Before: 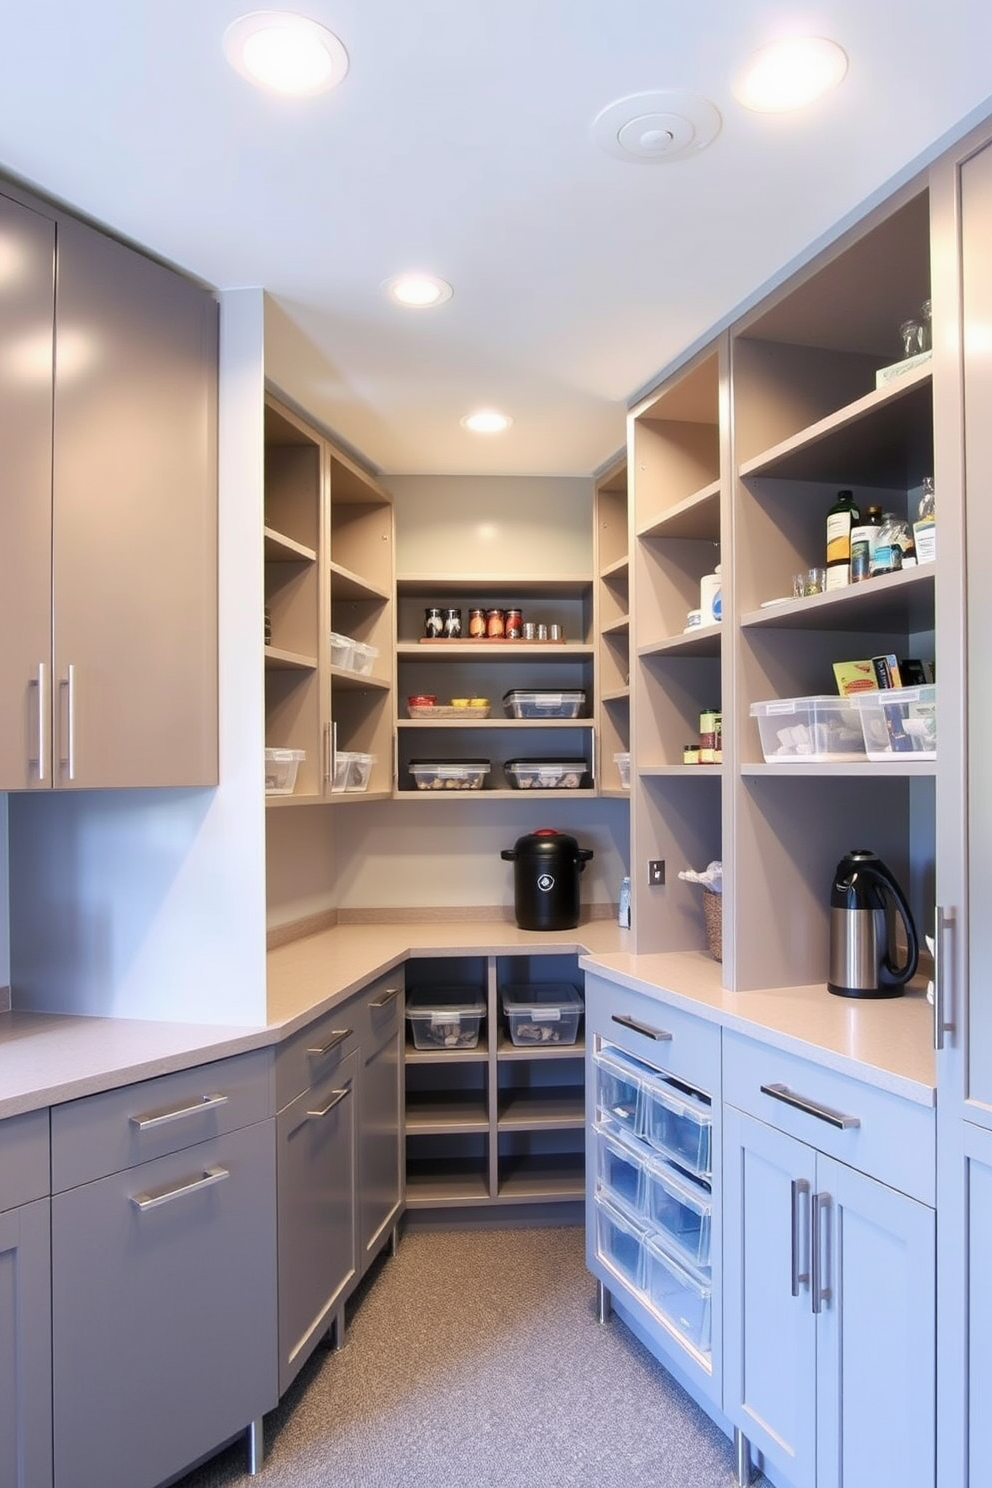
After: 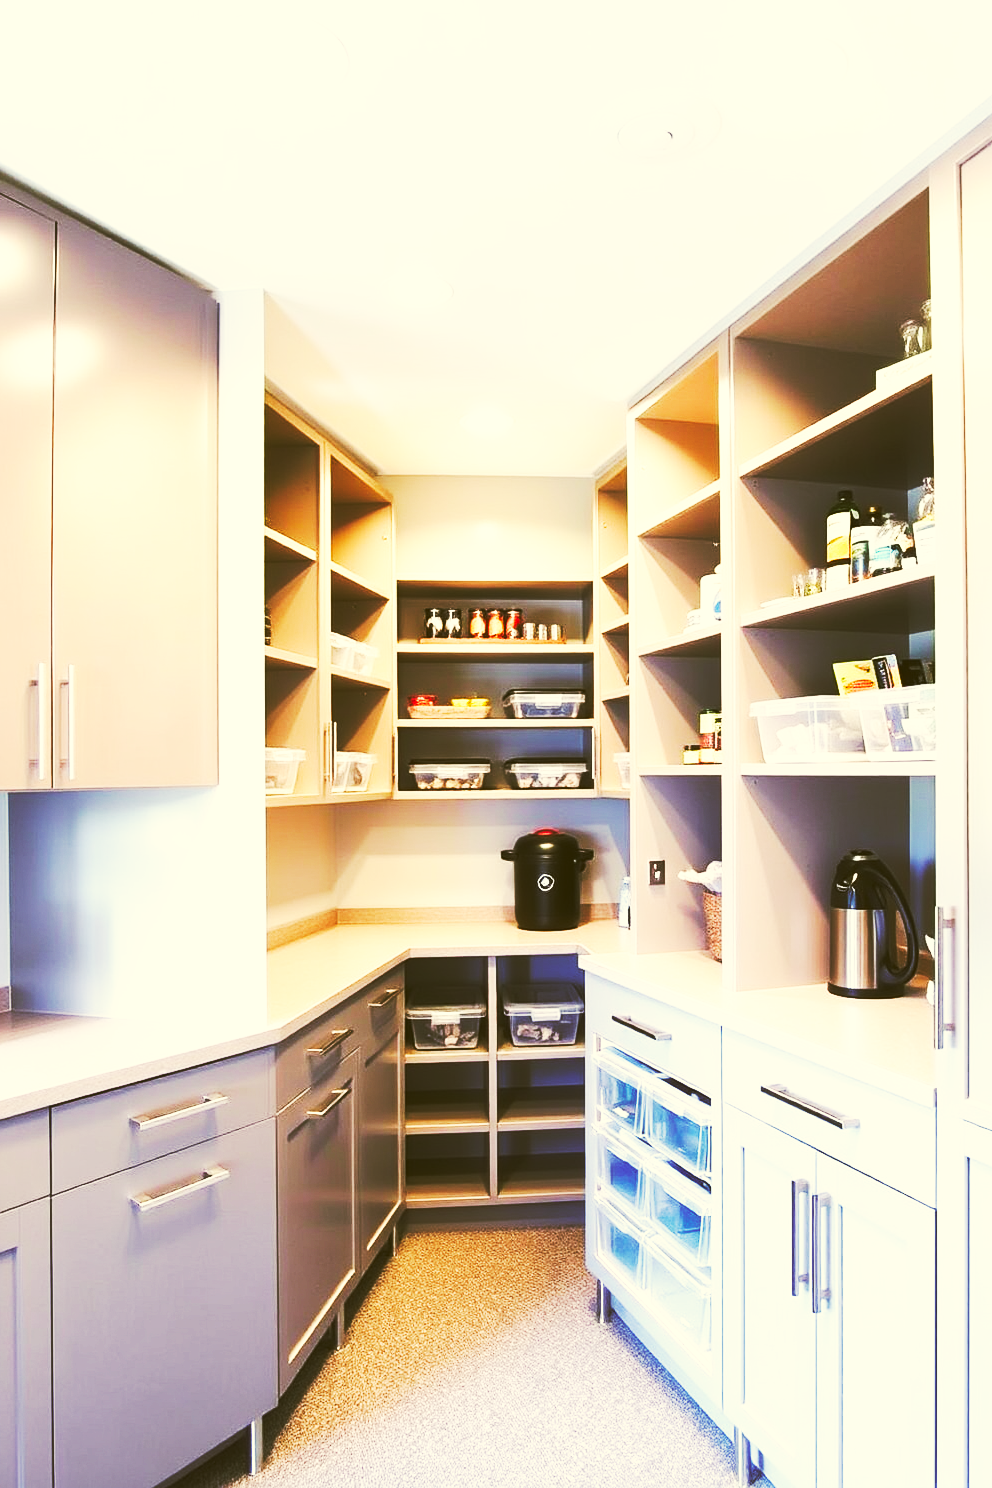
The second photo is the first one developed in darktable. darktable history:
color correction: highlights a* -1.43, highlights b* 10.12, shadows a* 0.395, shadows b* 19.35
base curve: curves: ch0 [(0, 0.015) (0.085, 0.116) (0.134, 0.298) (0.19, 0.545) (0.296, 0.764) (0.599, 0.982) (1, 1)], preserve colors none
sharpen: amount 0.2
